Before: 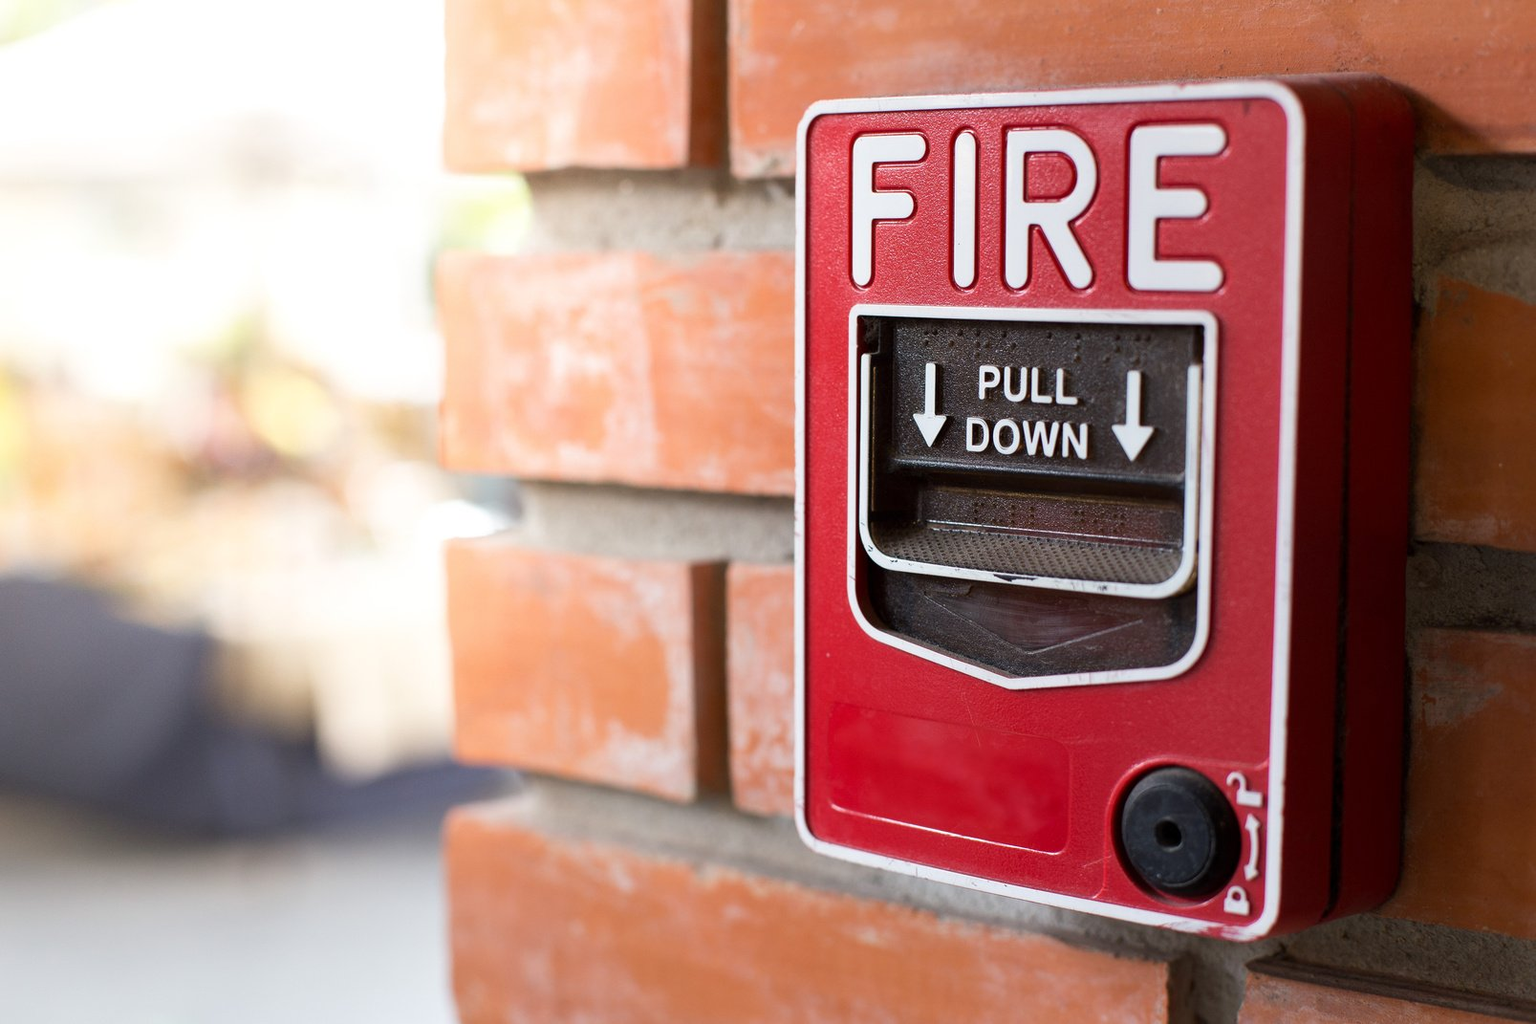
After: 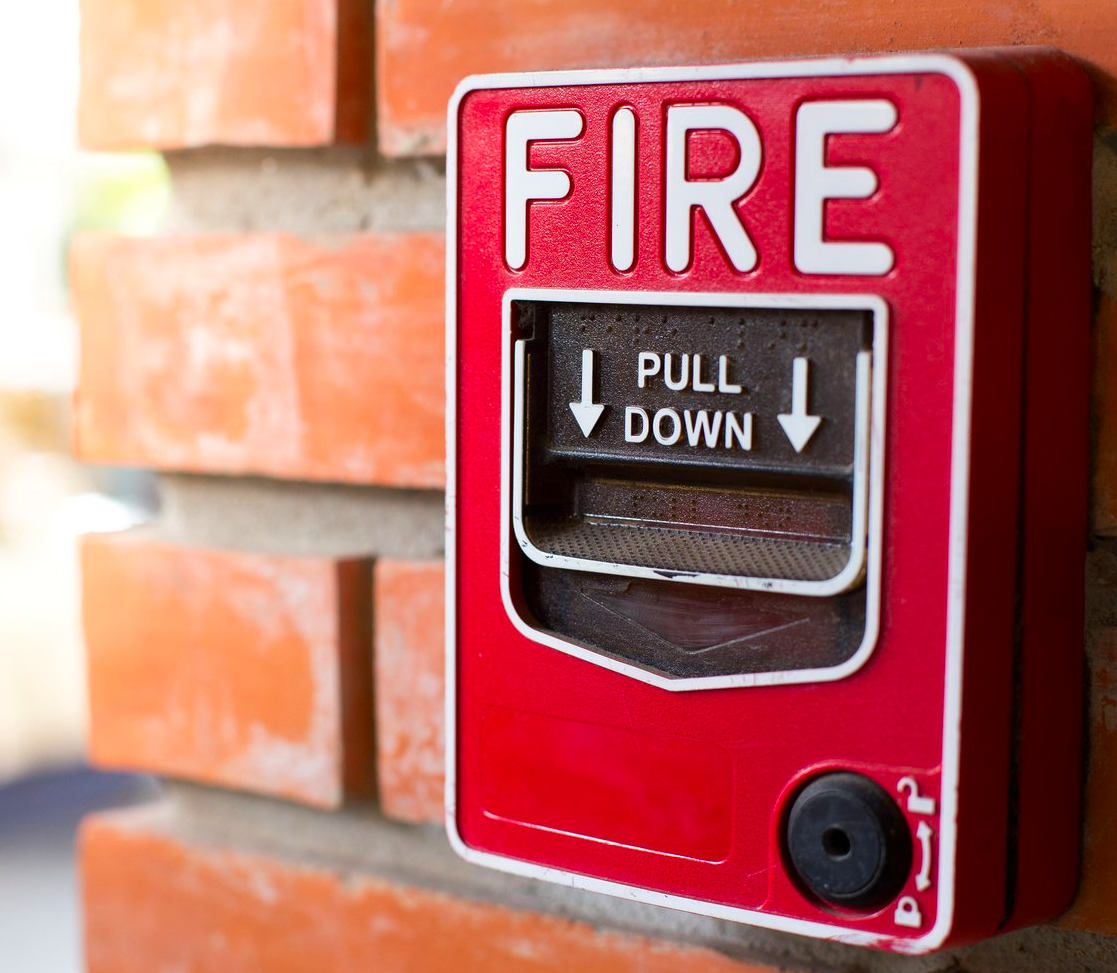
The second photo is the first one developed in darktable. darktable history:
color correction: saturation 1.32
crop and rotate: left 24.034%, top 2.838%, right 6.406%, bottom 6.299%
